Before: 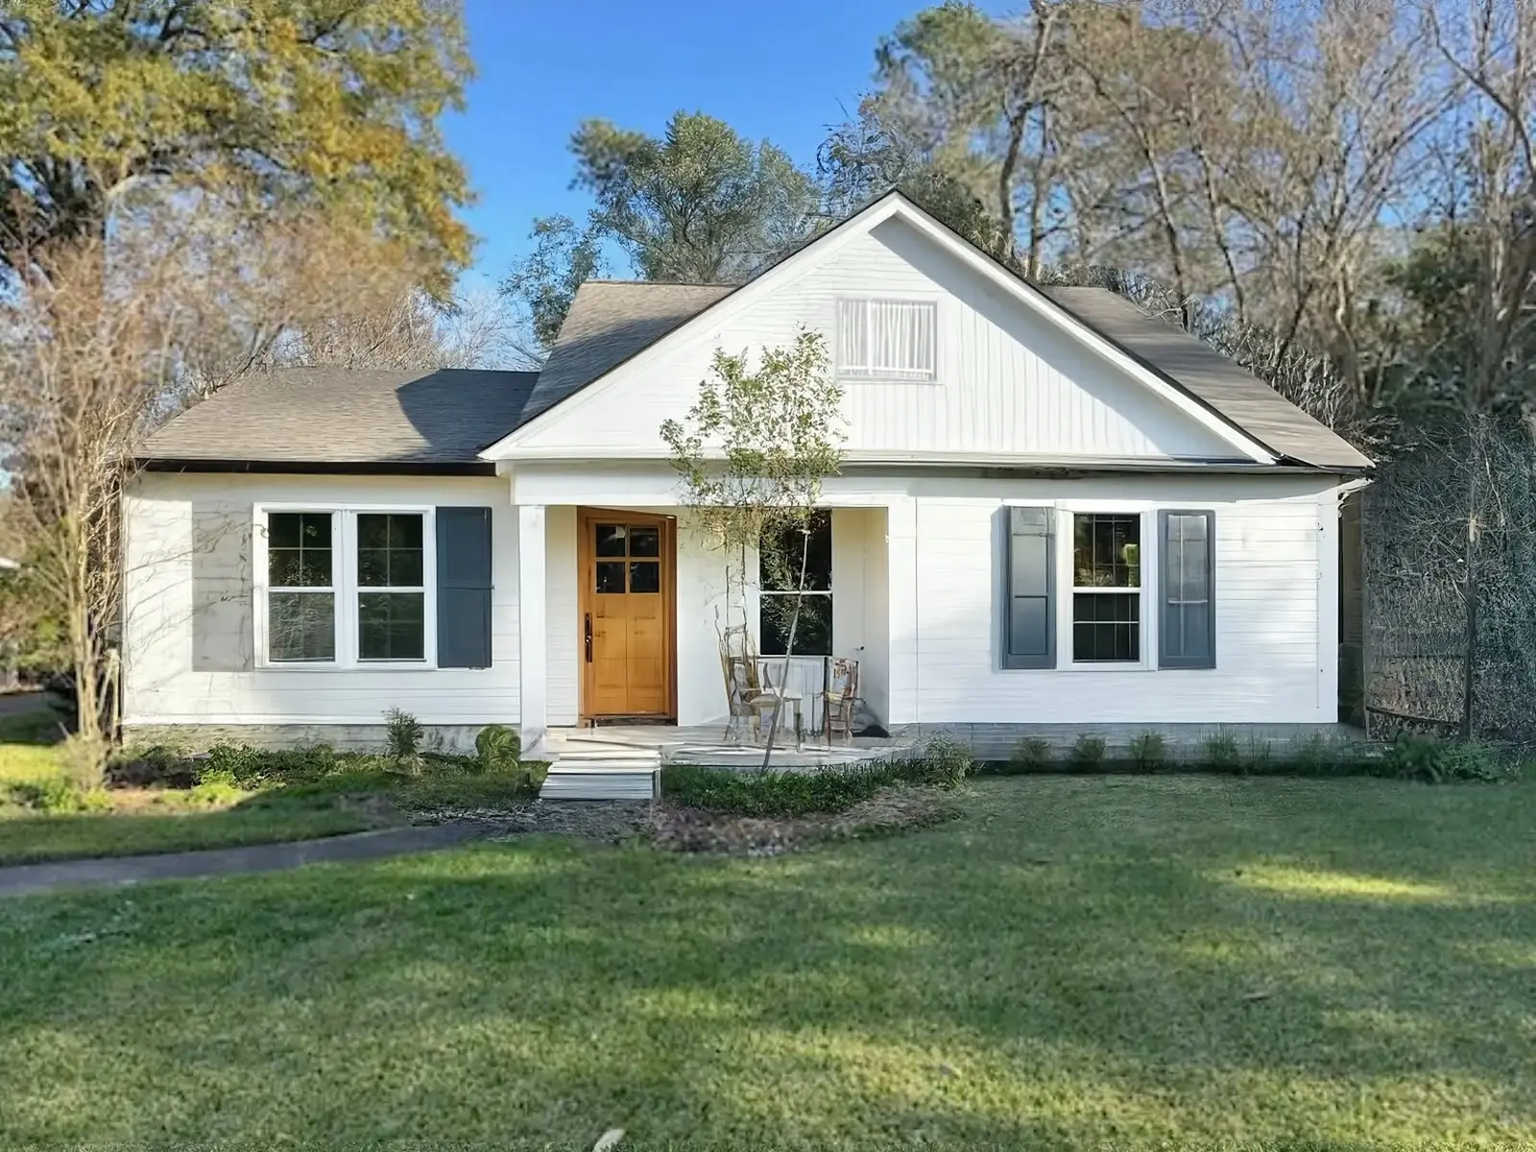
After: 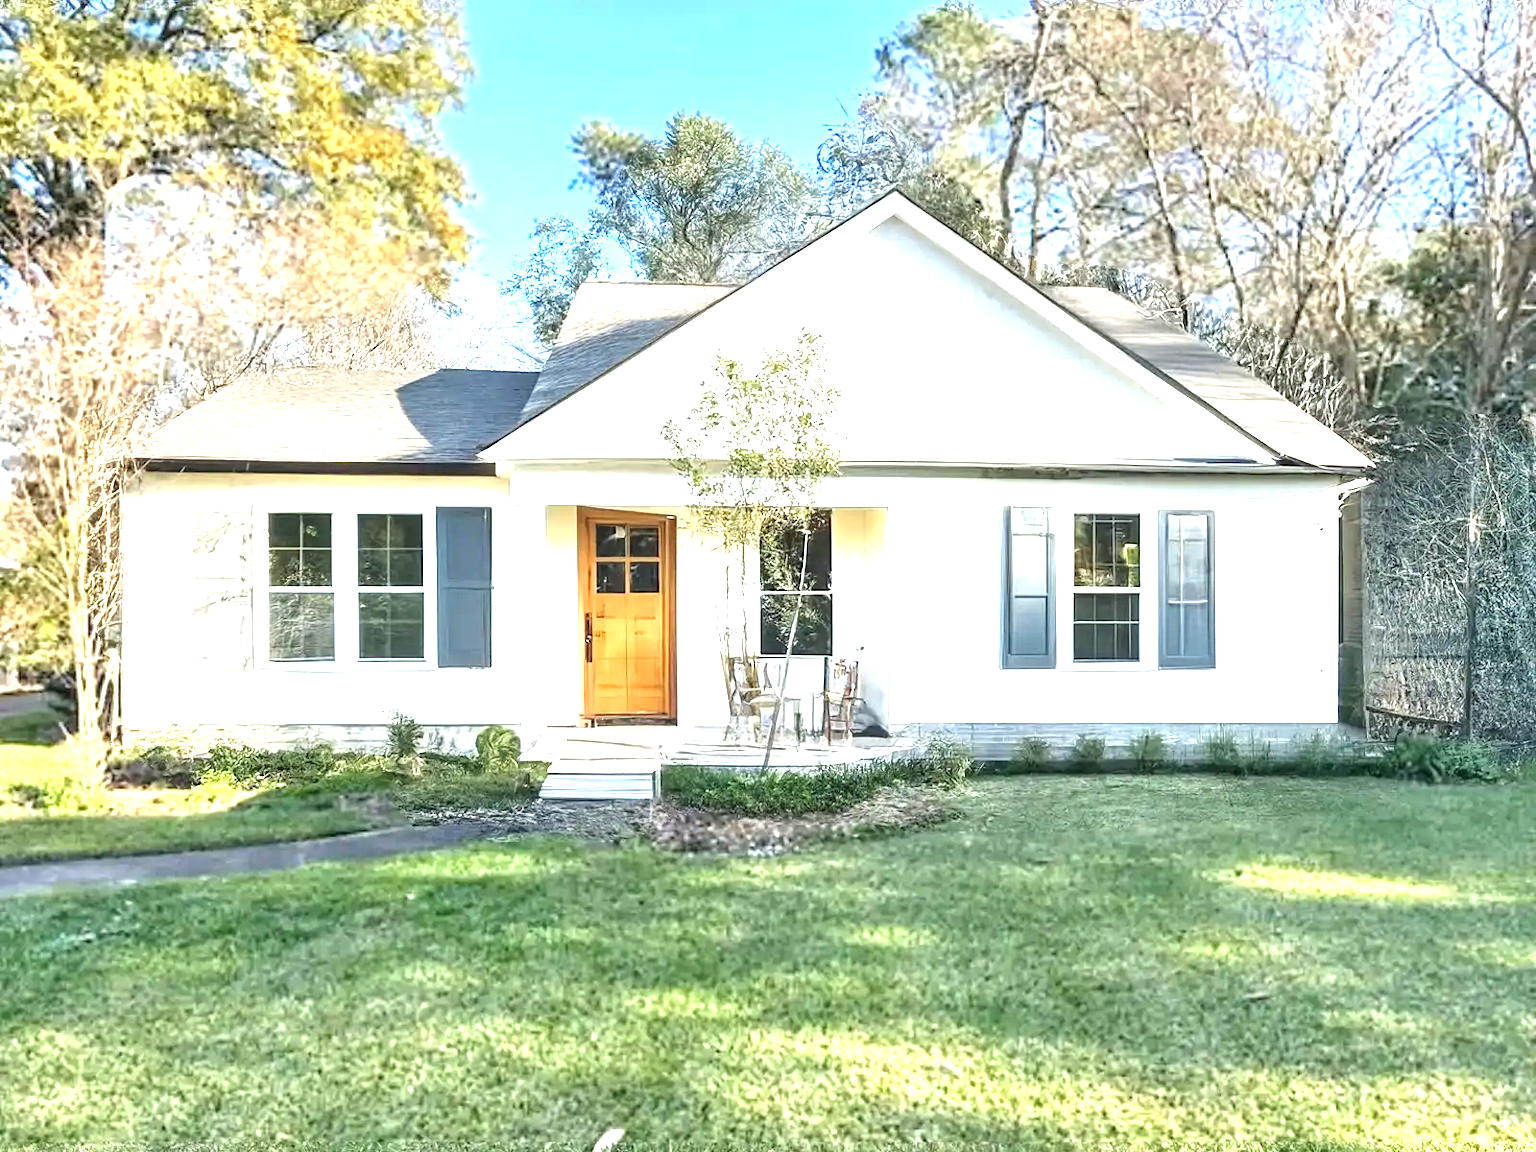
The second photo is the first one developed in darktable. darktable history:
exposure: black level correction 0, exposure 1.627 EV, compensate highlight preservation false
local contrast: on, module defaults
